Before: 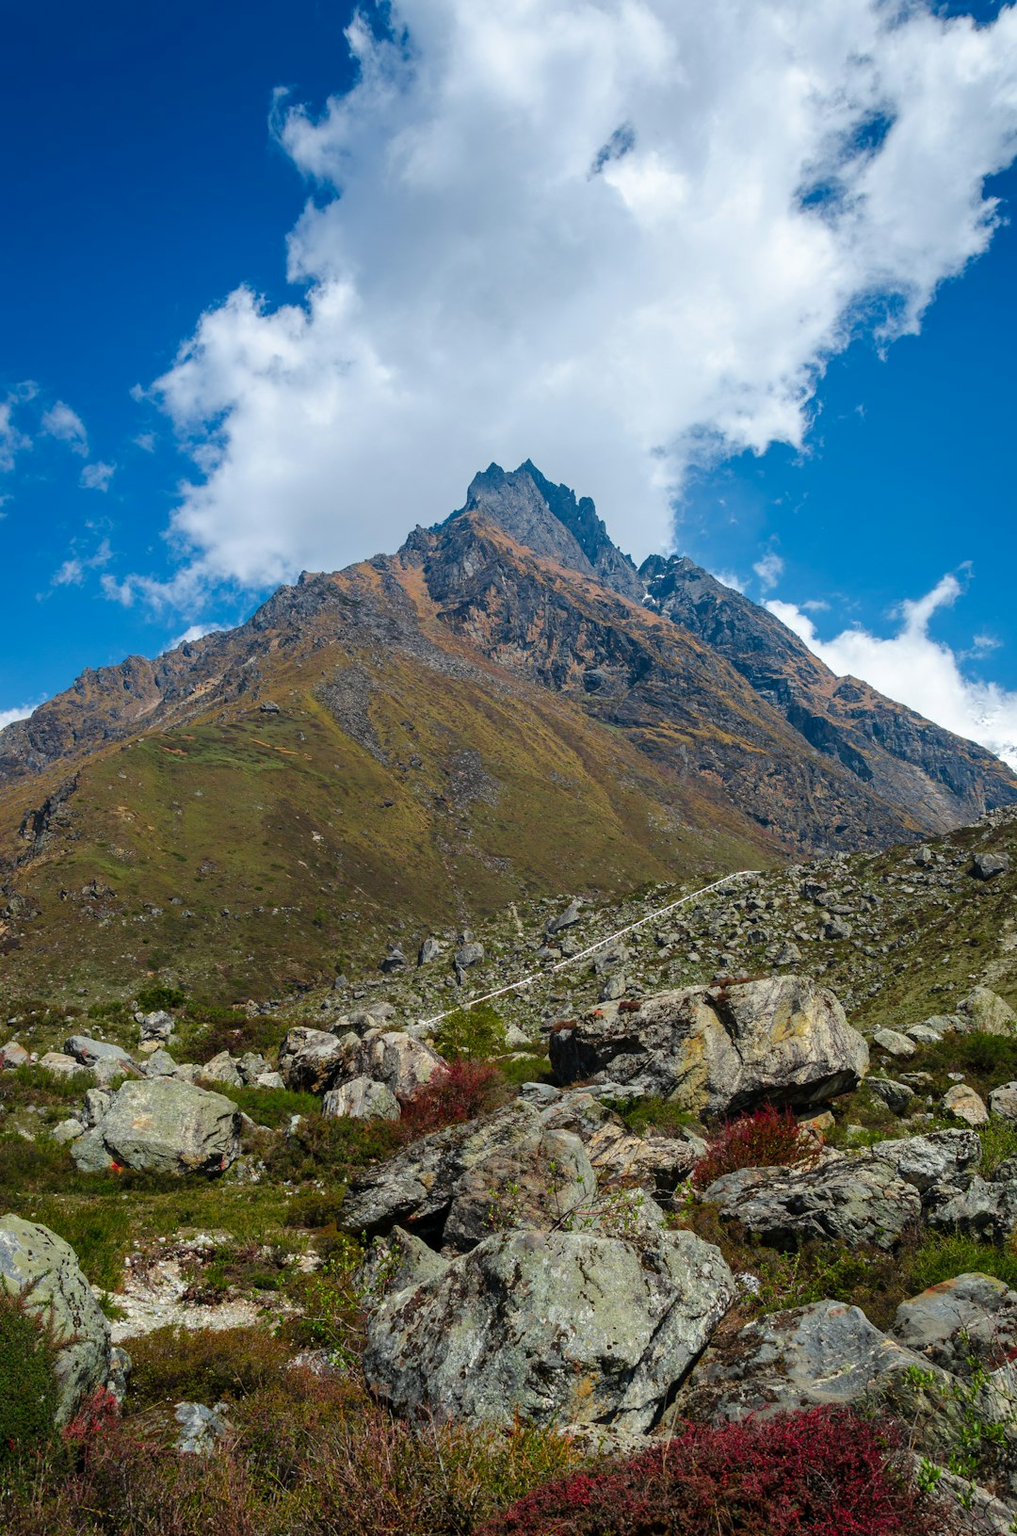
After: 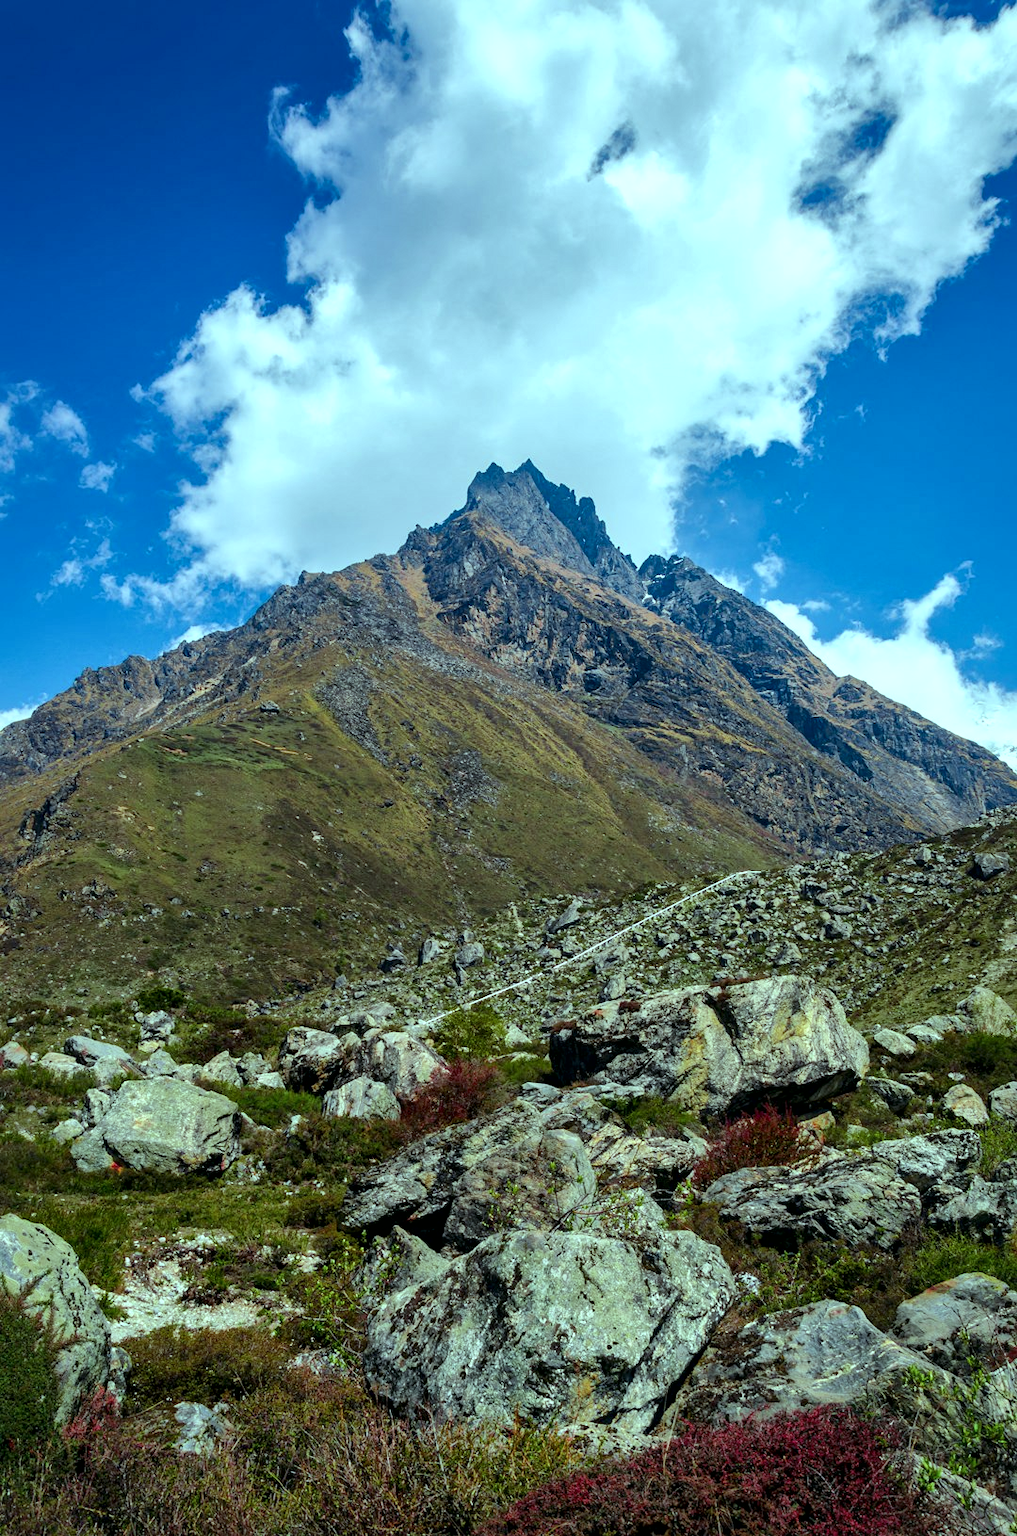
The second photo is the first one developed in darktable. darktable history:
color balance: mode lift, gamma, gain (sRGB), lift [0.997, 0.979, 1.021, 1.011], gamma [1, 1.084, 0.916, 0.998], gain [1, 0.87, 1.13, 1.101], contrast 4.55%, contrast fulcrum 38.24%, output saturation 104.09%
local contrast: mode bilateral grid, contrast 20, coarseness 50, detail 159%, midtone range 0.2
